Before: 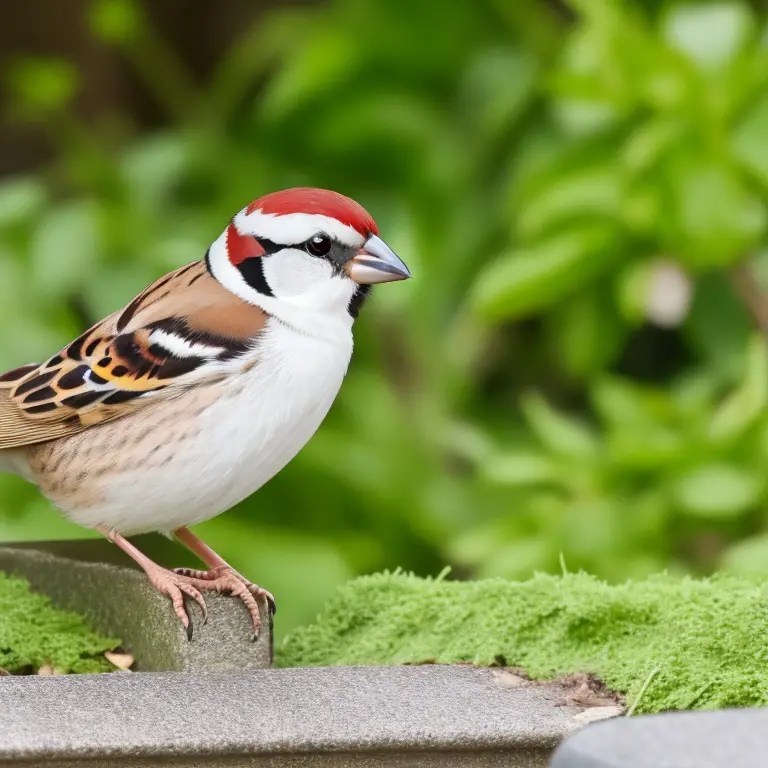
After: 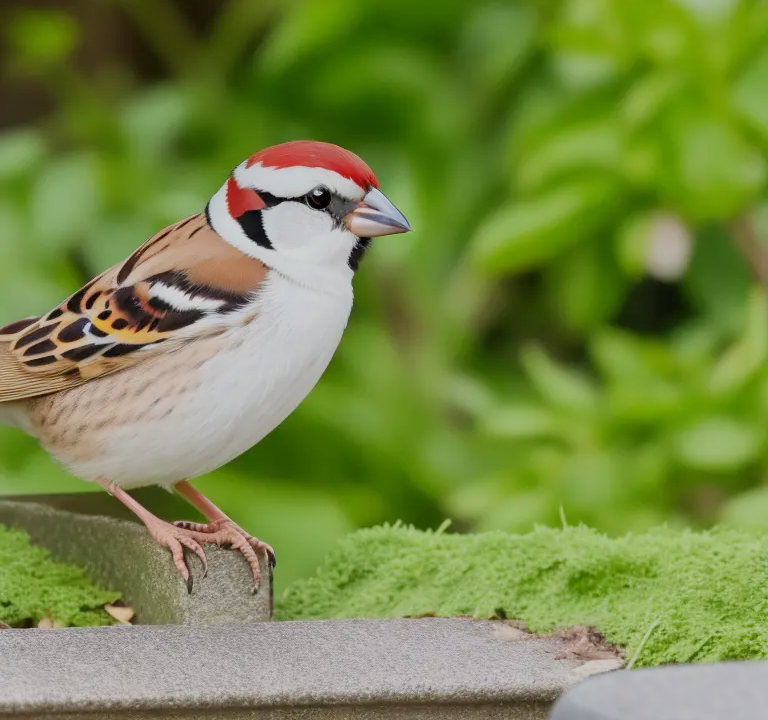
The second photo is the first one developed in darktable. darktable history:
filmic rgb: middle gray luminance 18.42%, black relative exposure -10.5 EV, white relative exposure 3.4 EV, threshold 6 EV, target black luminance 0%, hardness 6.03, latitude 99%, contrast 0.847, shadows ↔ highlights balance 0.505%, add noise in highlights 0, preserve chrominance max RGB, color science v3 (2019), use custom middle-gray values true, iterations of high-quality reconstruction 0, contrast in highlights soft, enable highlight reconstruction true
white balance: red 1, blue 1
crop and rotate: top 6.25%
color correction: highlights a* -0.182, highlights b* -0.124
